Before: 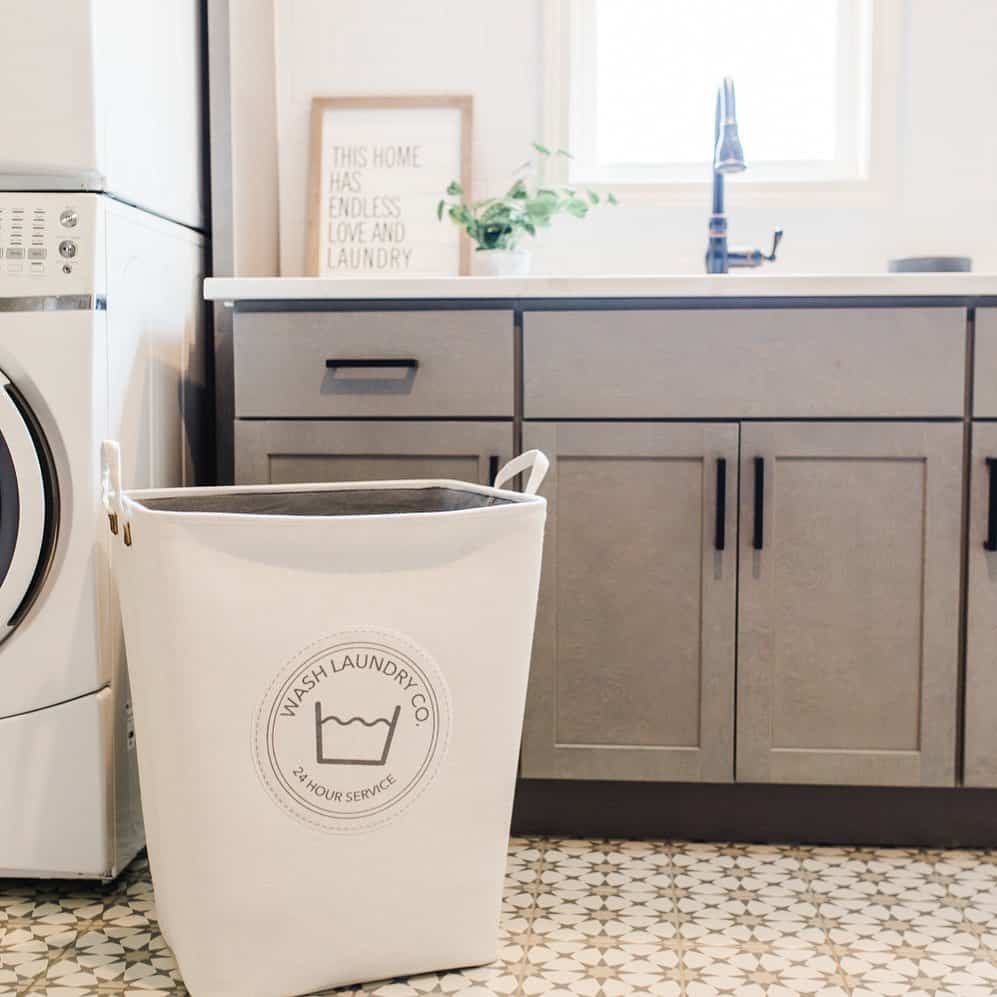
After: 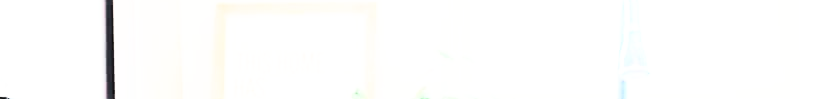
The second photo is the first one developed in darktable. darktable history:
sharpen: on, module defaults
base curve: curves: ch0 [(0, 0) (0.007, 0.004) (0.027, 0.03) (0.046, 0.07) (0.207, 0.54) (0.442, 0.872) (0.673, 0.972) (1, 1)], preserve colors none
contrast brightness saturation: contrast 0.43, brightness 0.56, saturation -0.19
crop and rotate: left 9.644%, top 9.491%, right 6.021%, bottom 80.509%
